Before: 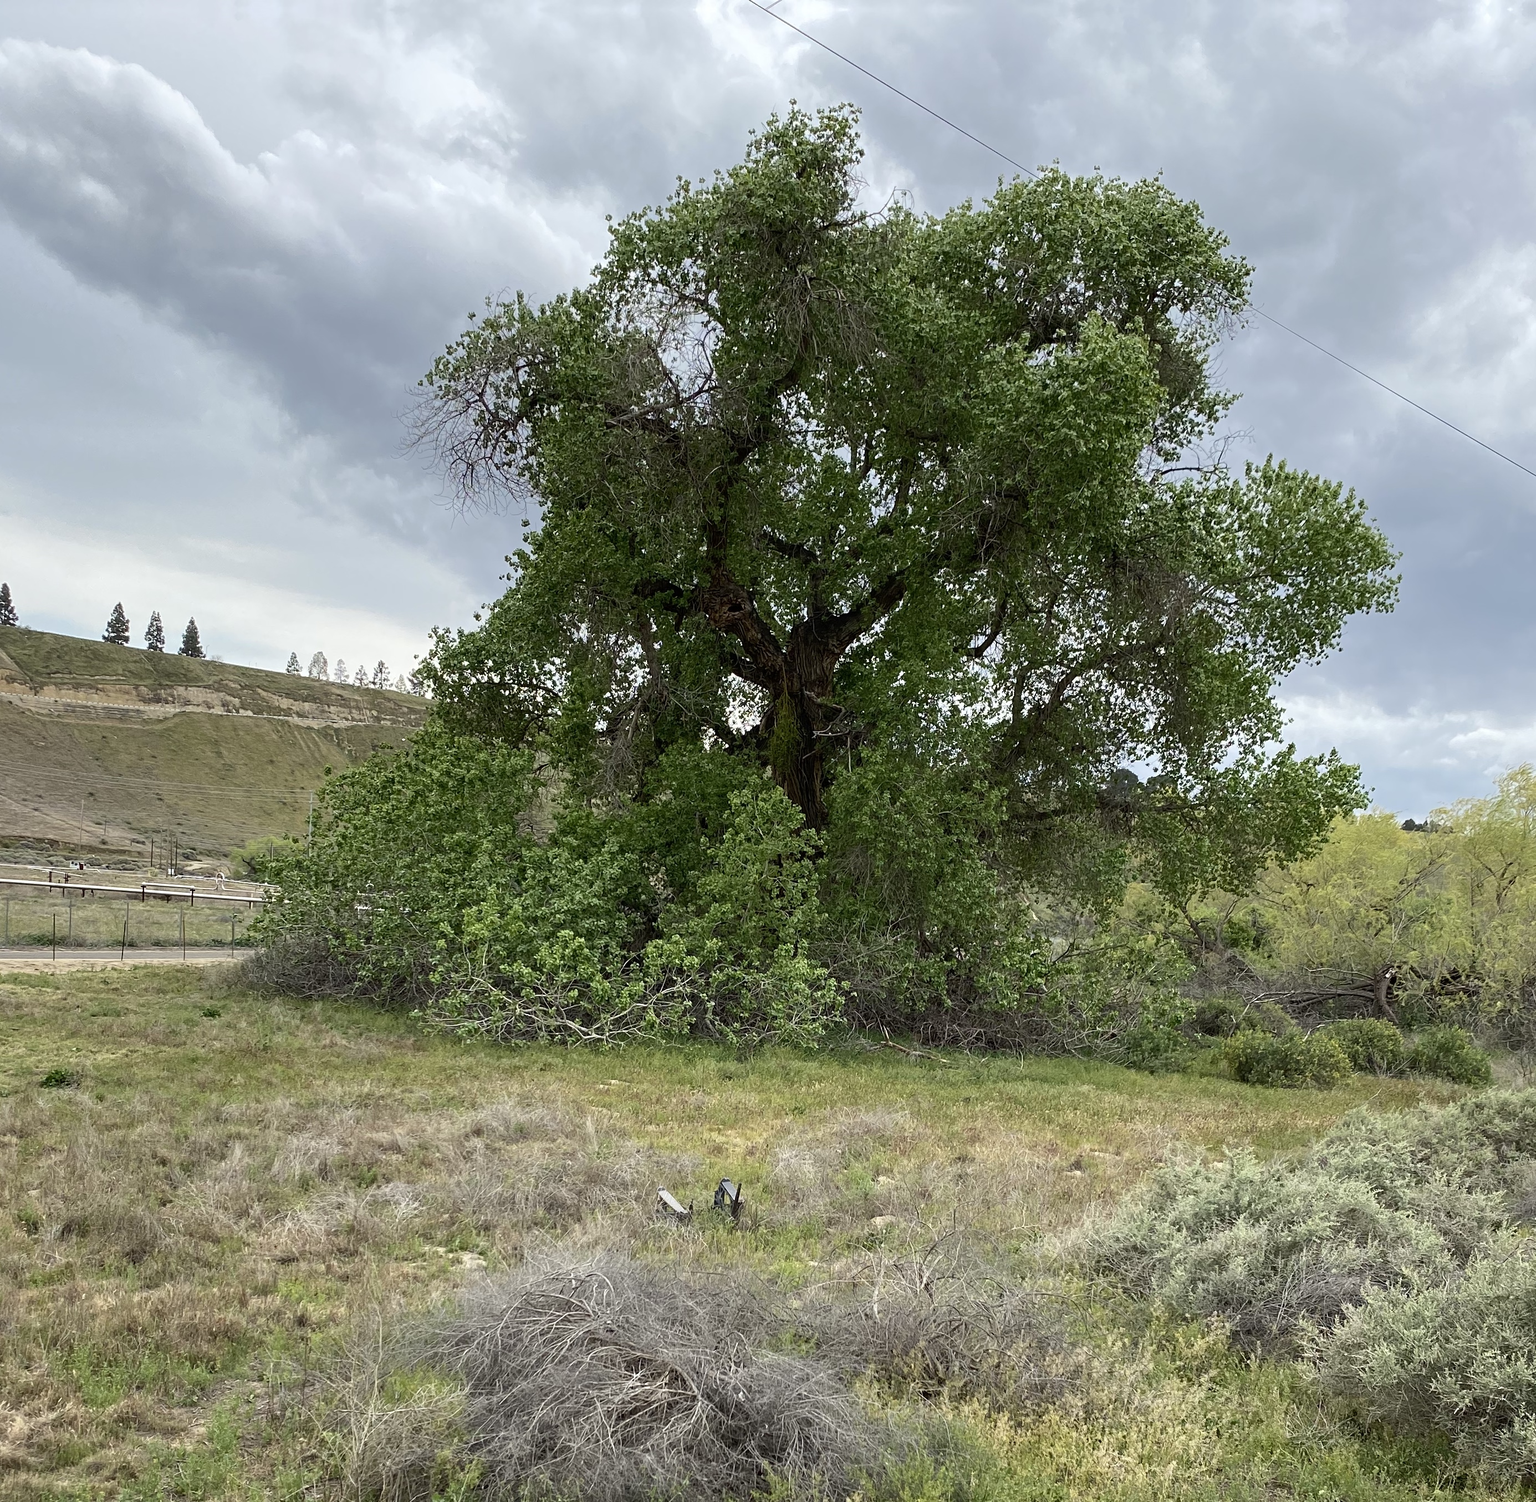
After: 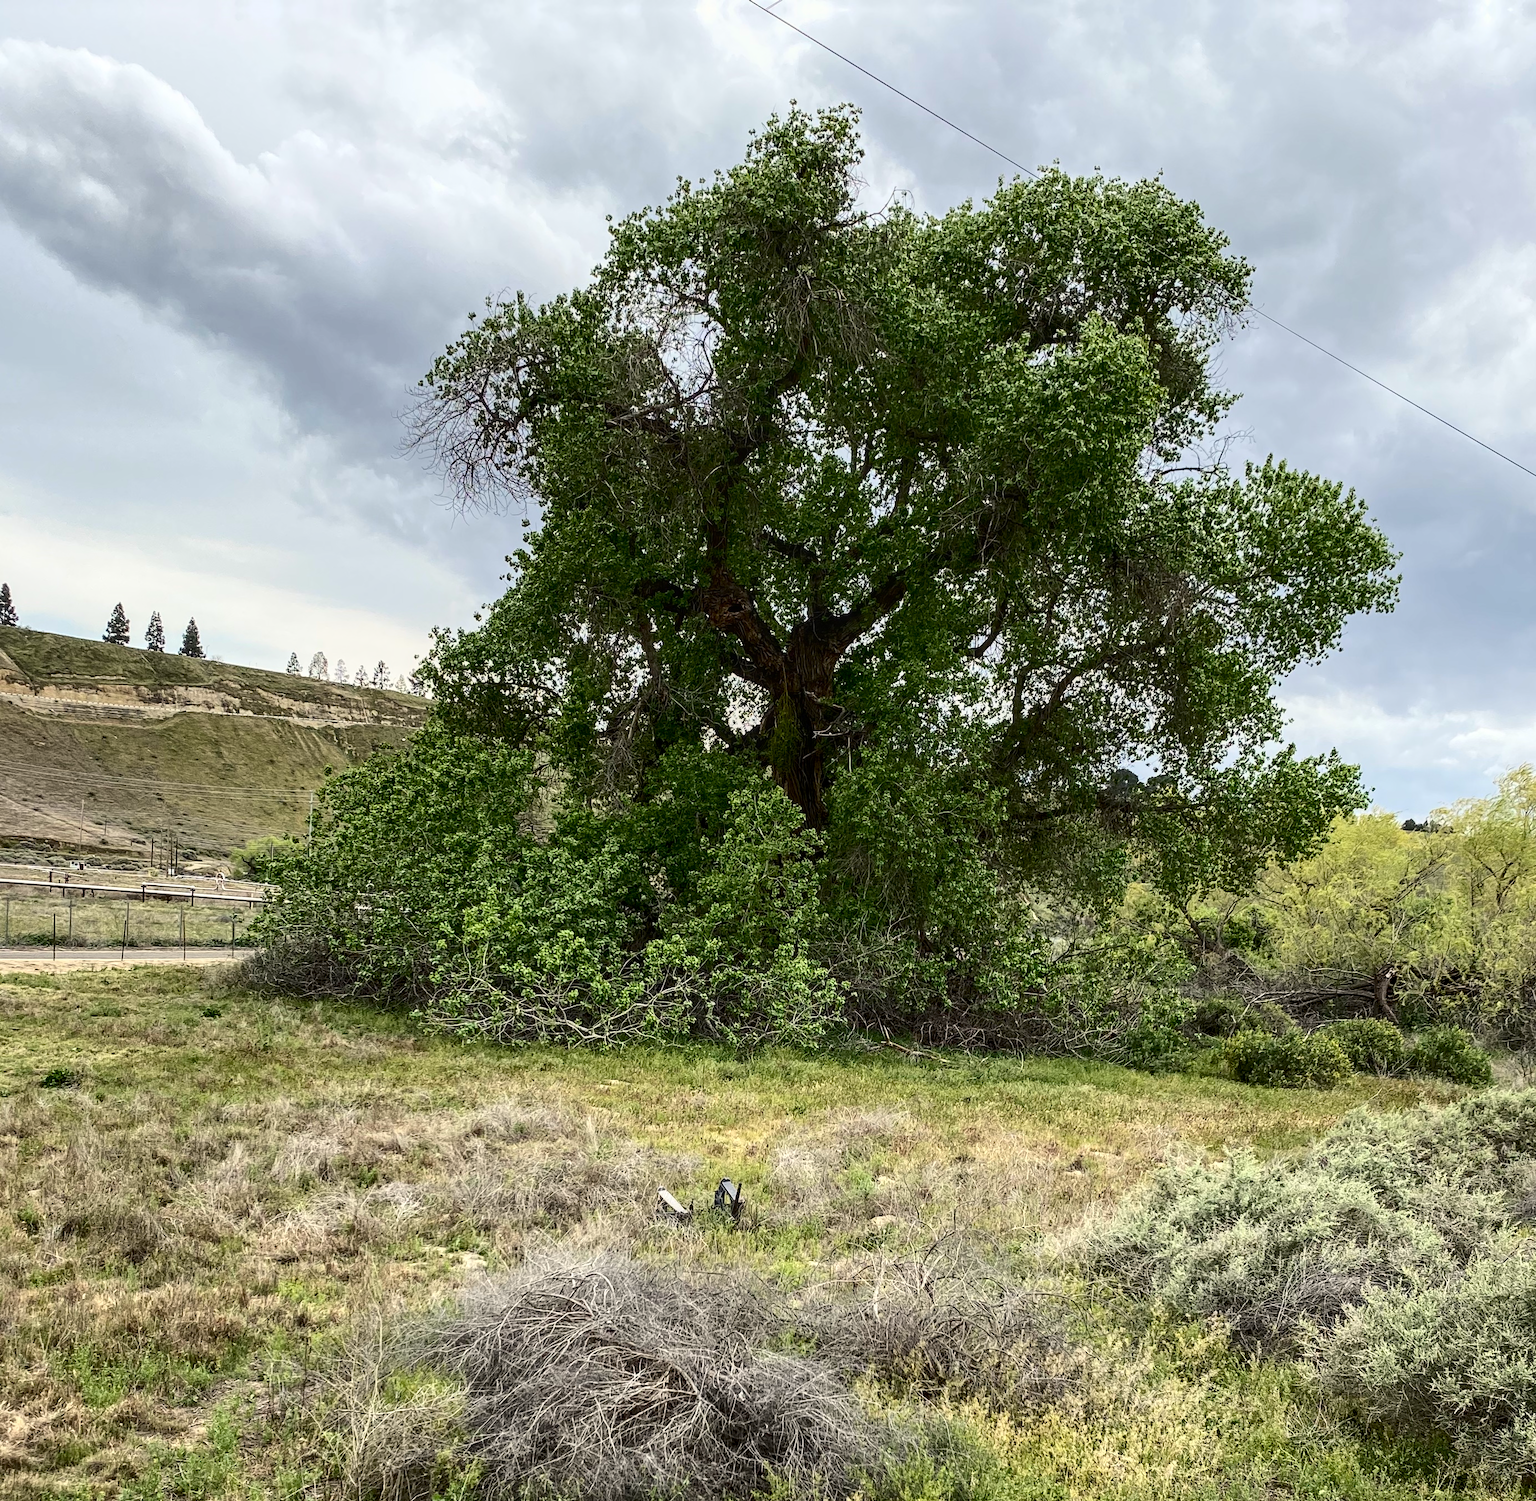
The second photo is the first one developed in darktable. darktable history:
color correction: highlights a* 0.816, highlights b* 2.78, saturation 1.1
local contrast: on, module defaults
contrast brightness saturation: contrast 0.28
